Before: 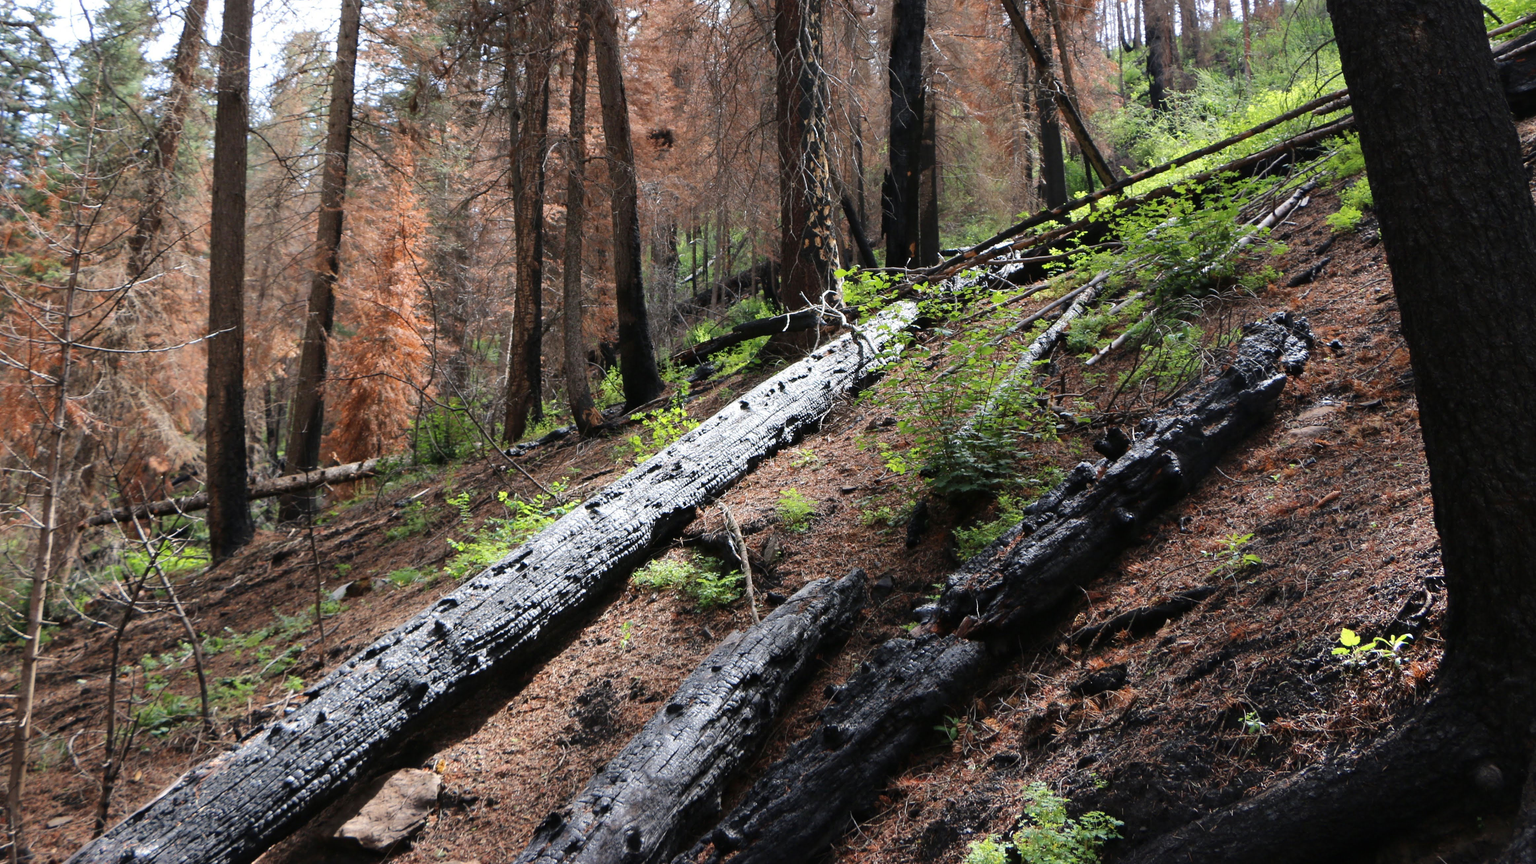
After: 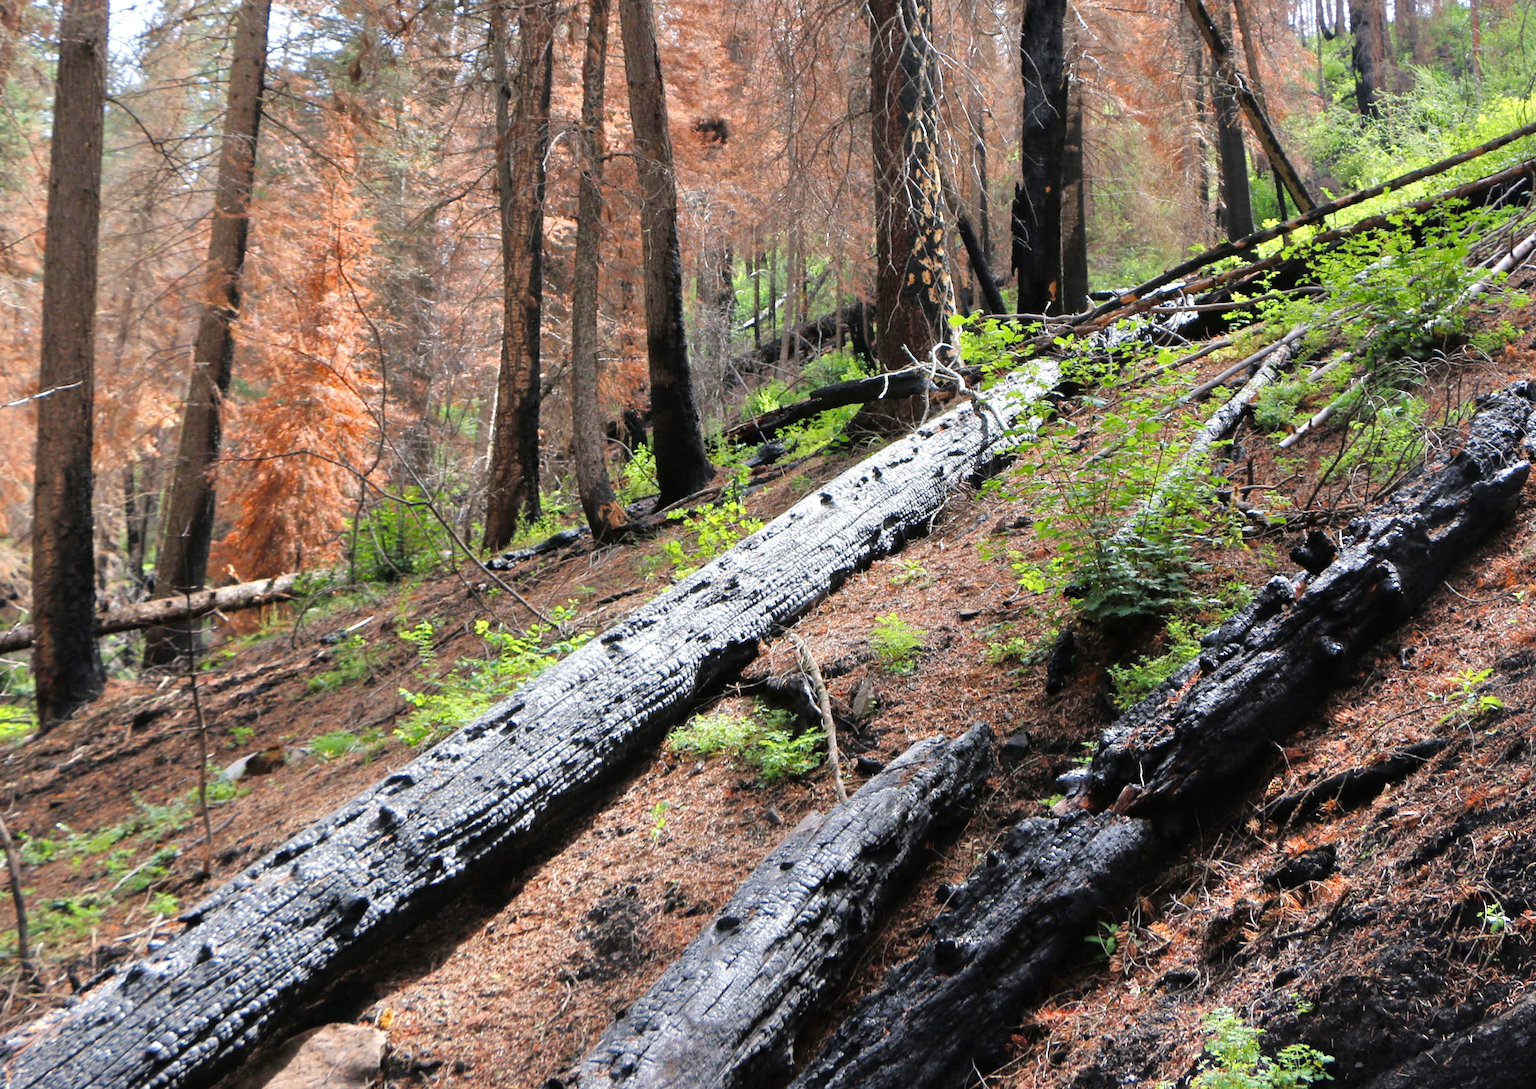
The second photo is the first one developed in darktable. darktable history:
crop: left 13.443%, right 13.31%
rotate and perspective: rotation -0.013°, lens shift (vertical) -0.027, lens shift (horizontal) 0.178, crop left 0.016, crop right 0.989, crop top 0.082, crop bottom 0.918
tone equalizer: -7 EV 0.15 EV, -6 EV 0.6 EV, -5 EV 1.15 EV, -4 EV 1.33 EV, -3 EV 1.15 EV, -2 EV 0.6 EV, -1 EV 0.15 EV, mask exposure compensation -0.5 EV
color balance rgb: shadows fall-off 101%, linear chroma grading › mid-tones 7.63%, perceptual saturation grading › mid-tones 11.68%, mask middle-gray fulcrum 22.45%, global vibrance 10.11%, saturation formula JzAzBz (2021)
